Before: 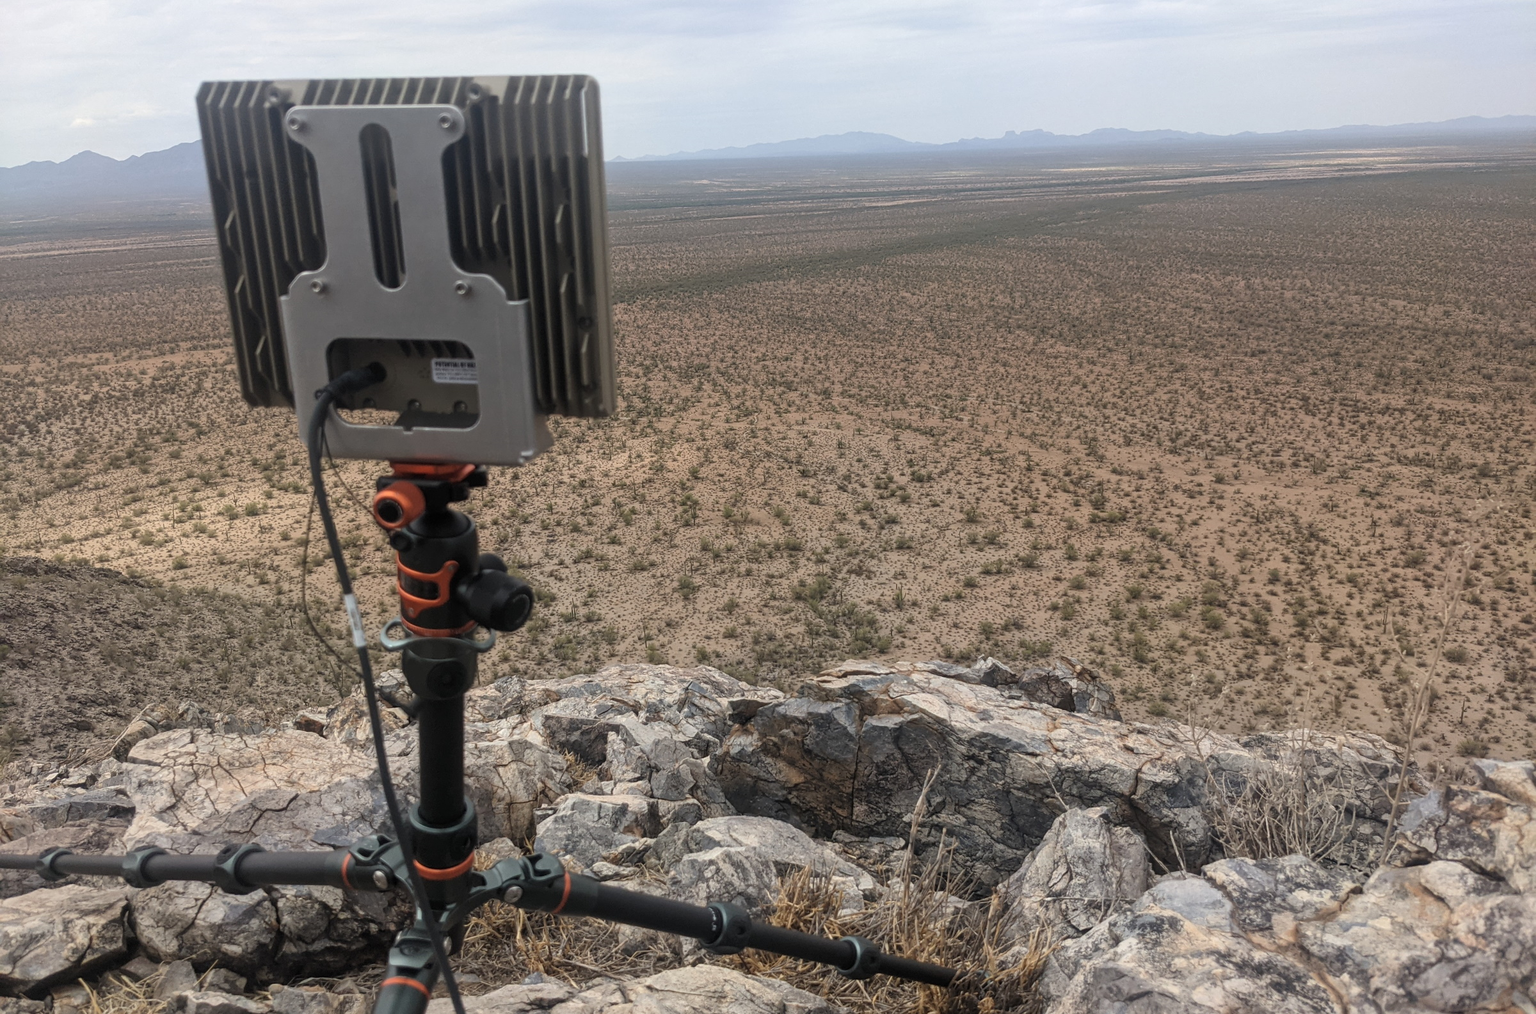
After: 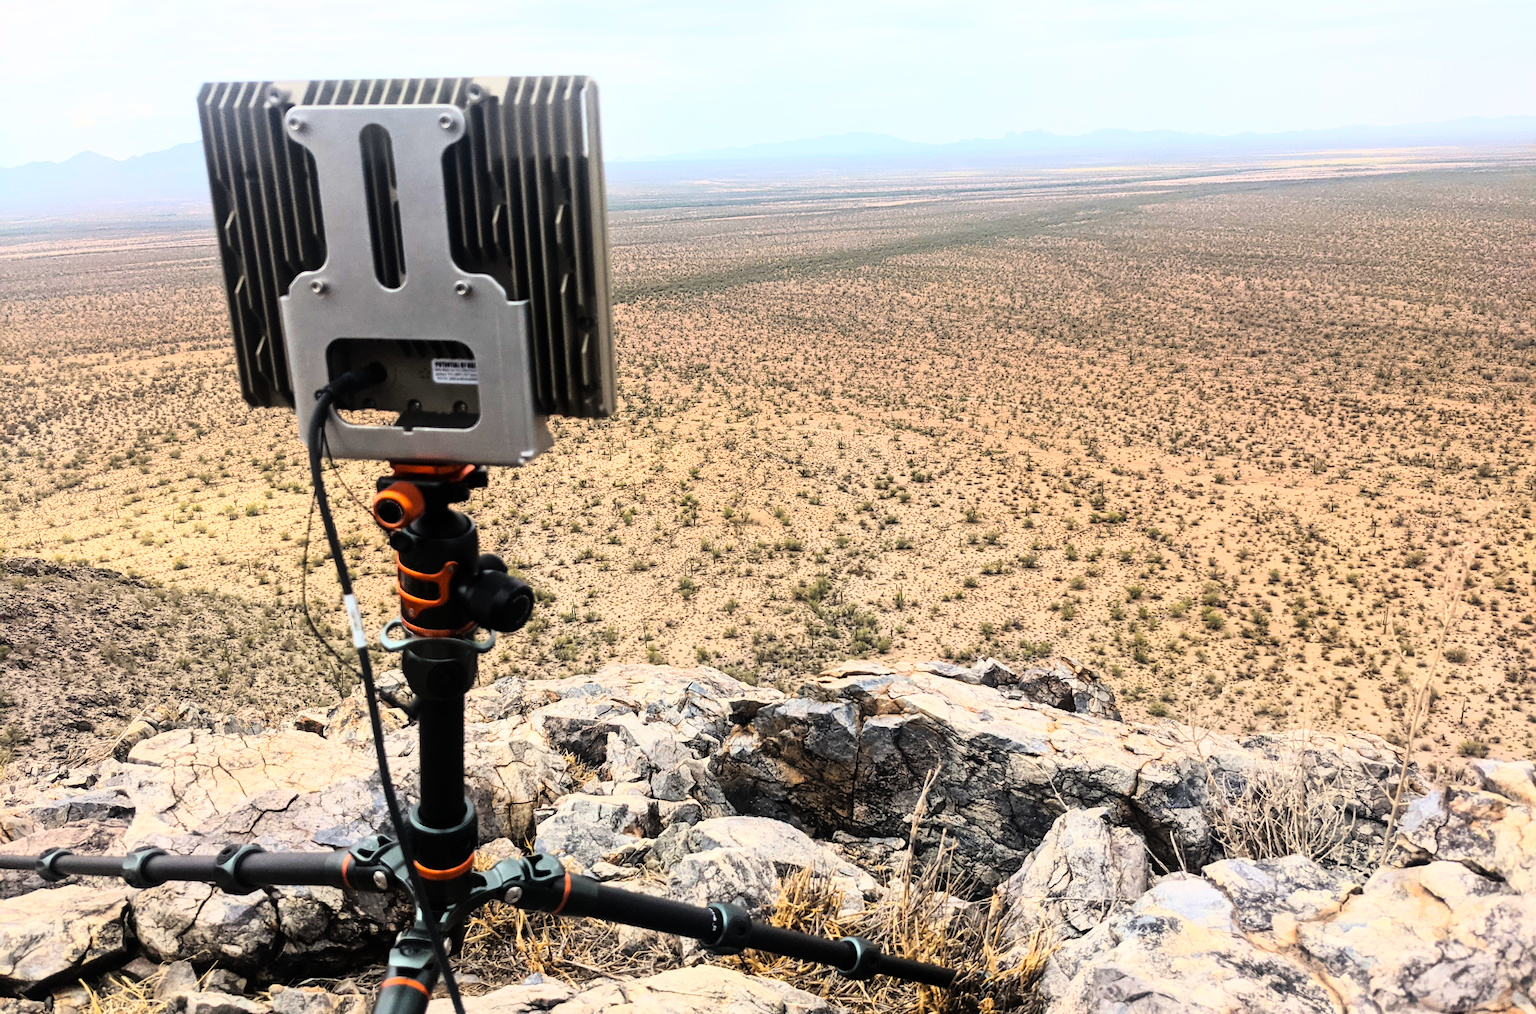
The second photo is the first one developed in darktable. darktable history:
color balance rgb: linear chroma grading › global chroma 15%, perceptual saturation grading › global saturation 30%
rgb curve: curves: ch0 [(0, 0) (0.21, 0.15) (0.24, 0.21) (0.5, 0.75) (0.75, 0.96) (0.89, 0.99) (1, 1)]; ch1 [(0, 0.02) (0.21, 0.13) (0.25, 0.2) (0.5, 0.67) (0.75, 0.9) (0.89, 0.97) (1, 1)]; ch2 [(0, 0.02) (0.21, 0.13) (0.25, 0.2) (0.5, 0.67) (0.75, 0.9) (0.89, 0.97) (1, 1)], compensate middle gray true
